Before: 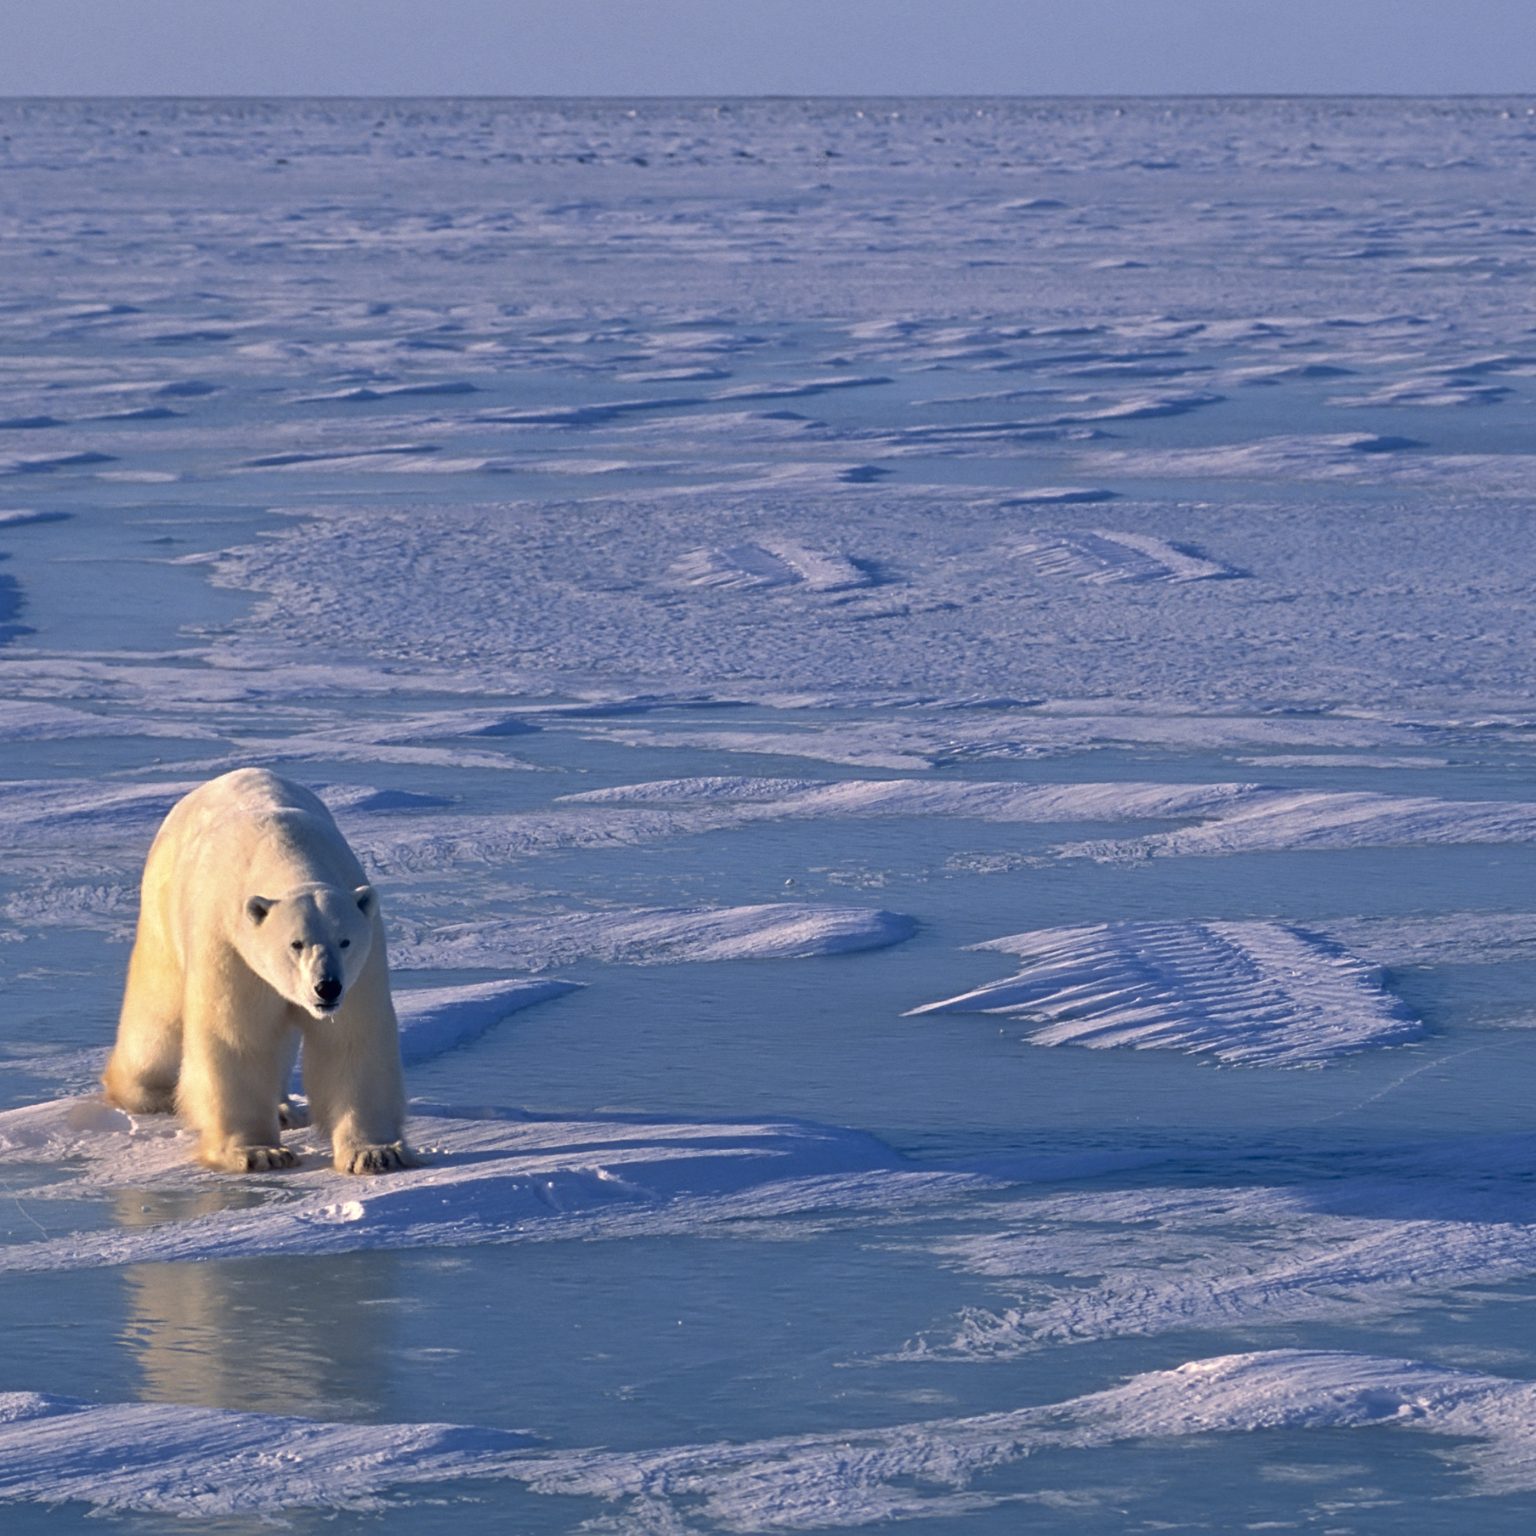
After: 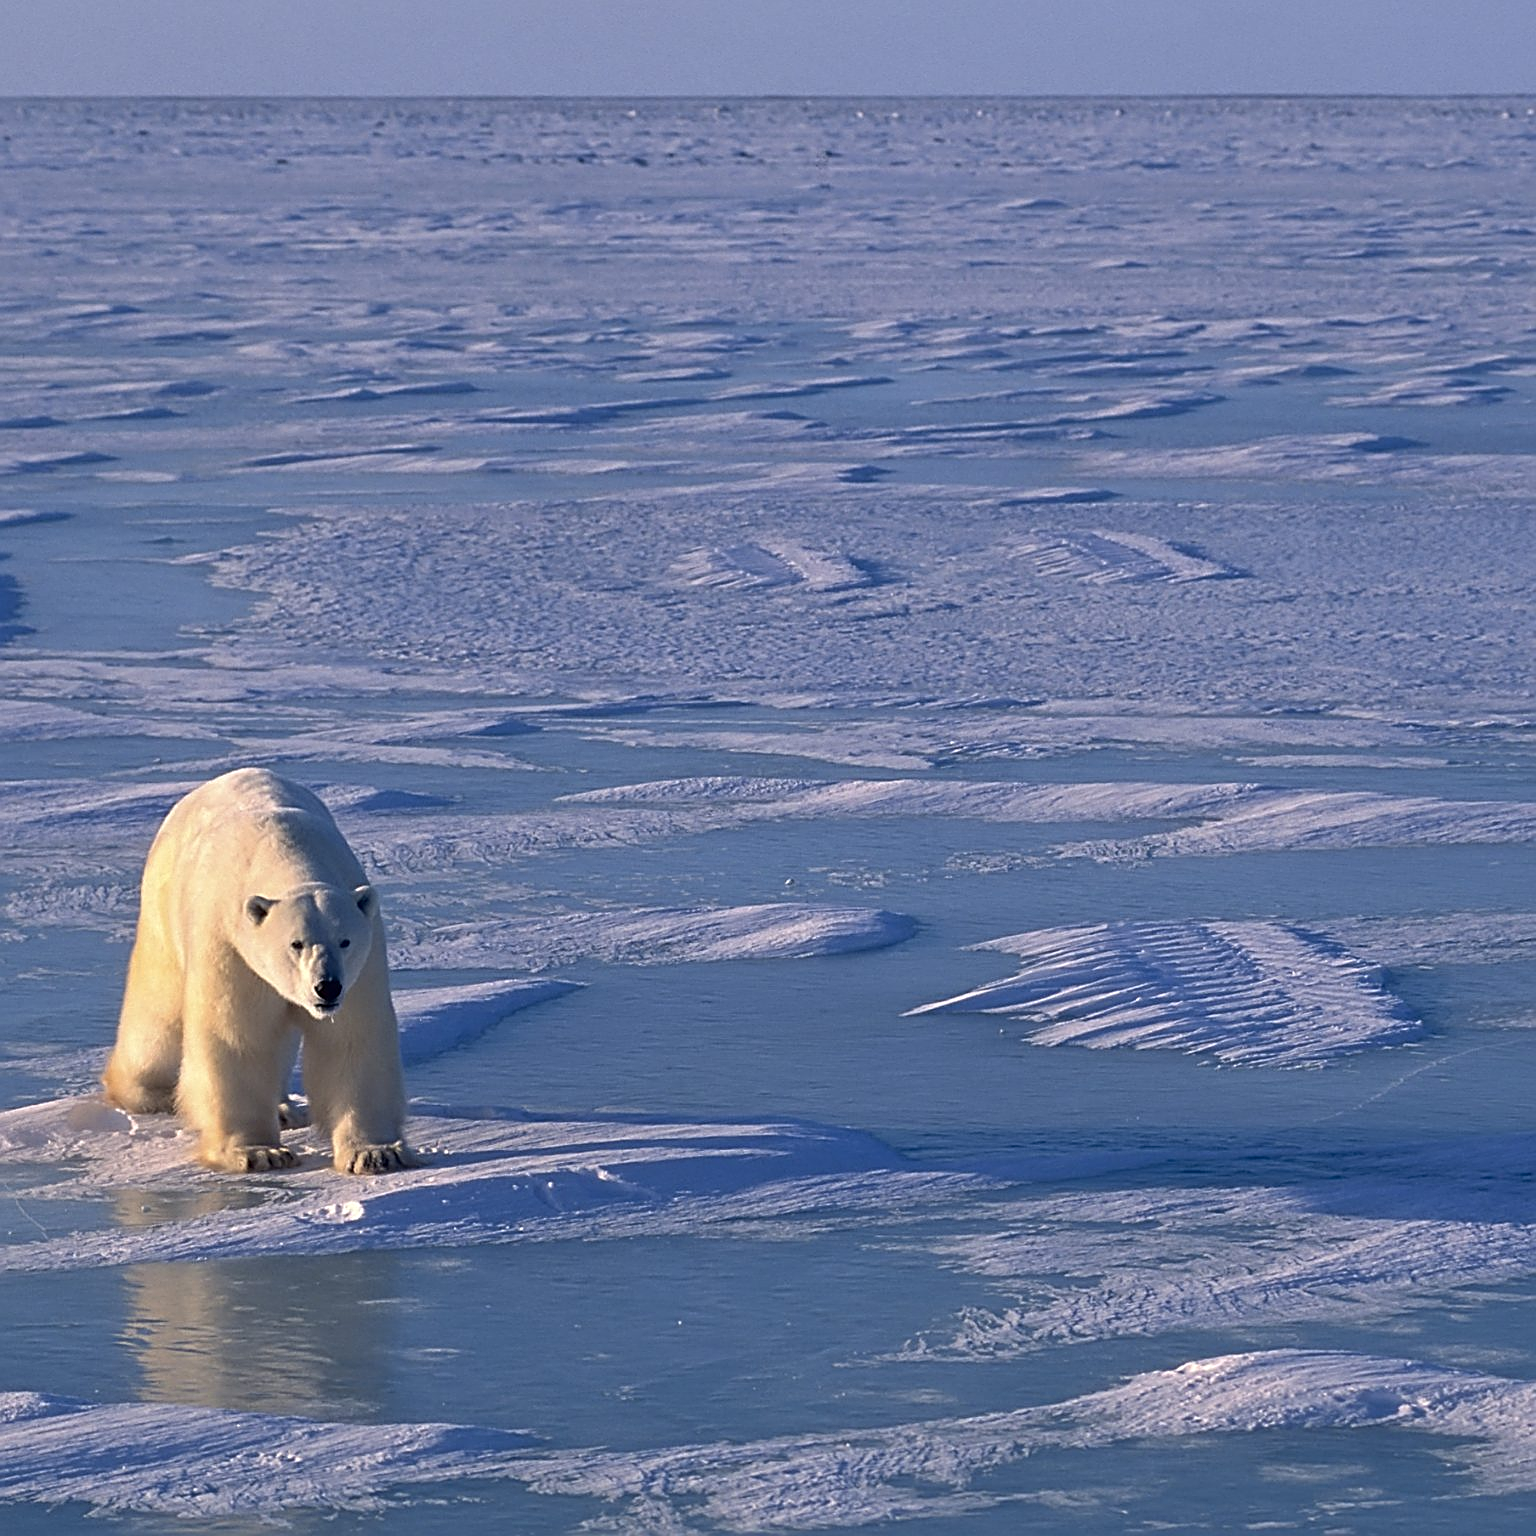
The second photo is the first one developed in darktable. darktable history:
sharpen: amount 0.742
